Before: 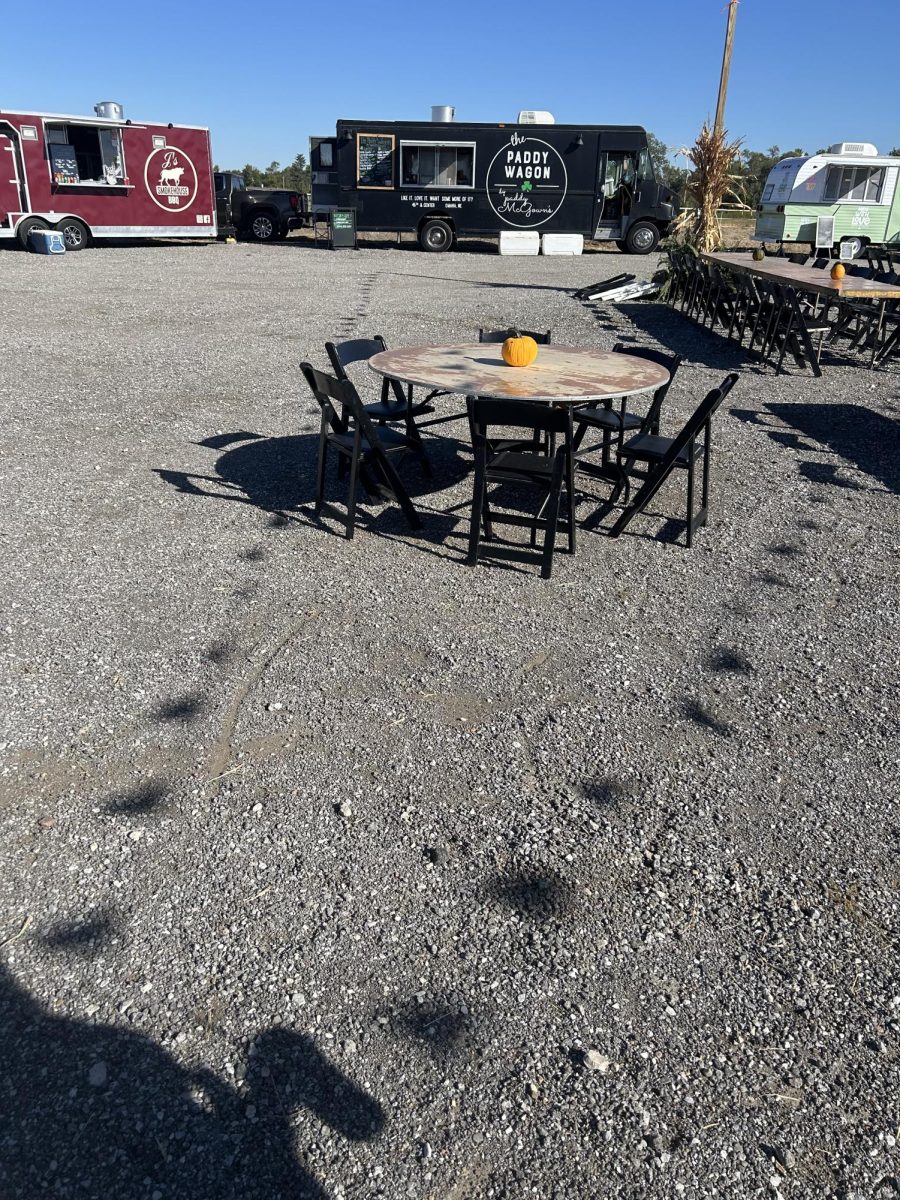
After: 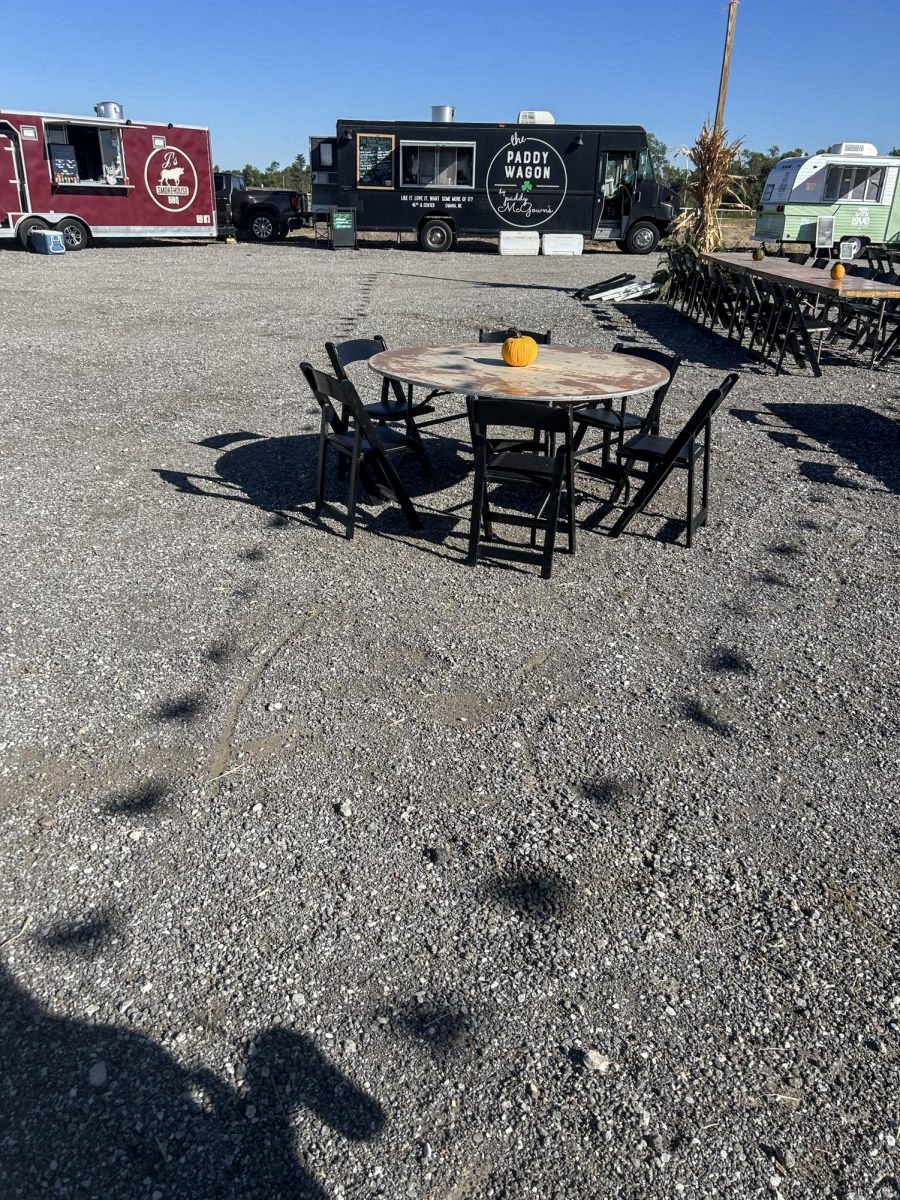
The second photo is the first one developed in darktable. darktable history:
local contrast: on, module defaults
color zones: curves: ch0 [(0.25, 0.5) (0.423, 0.5) (0.443, 0.5) (0.521, 0.756) (0.568, 0.5) (0.576, 0.5) (0.75, 0.5)]; ch1 [(0.25, 0.5) (0.423, 0.5) (0.443, 0.5) (0.539, 0.873) (0.624, 0.565) (0.631, 0.5) (0.75, 0.5)]
